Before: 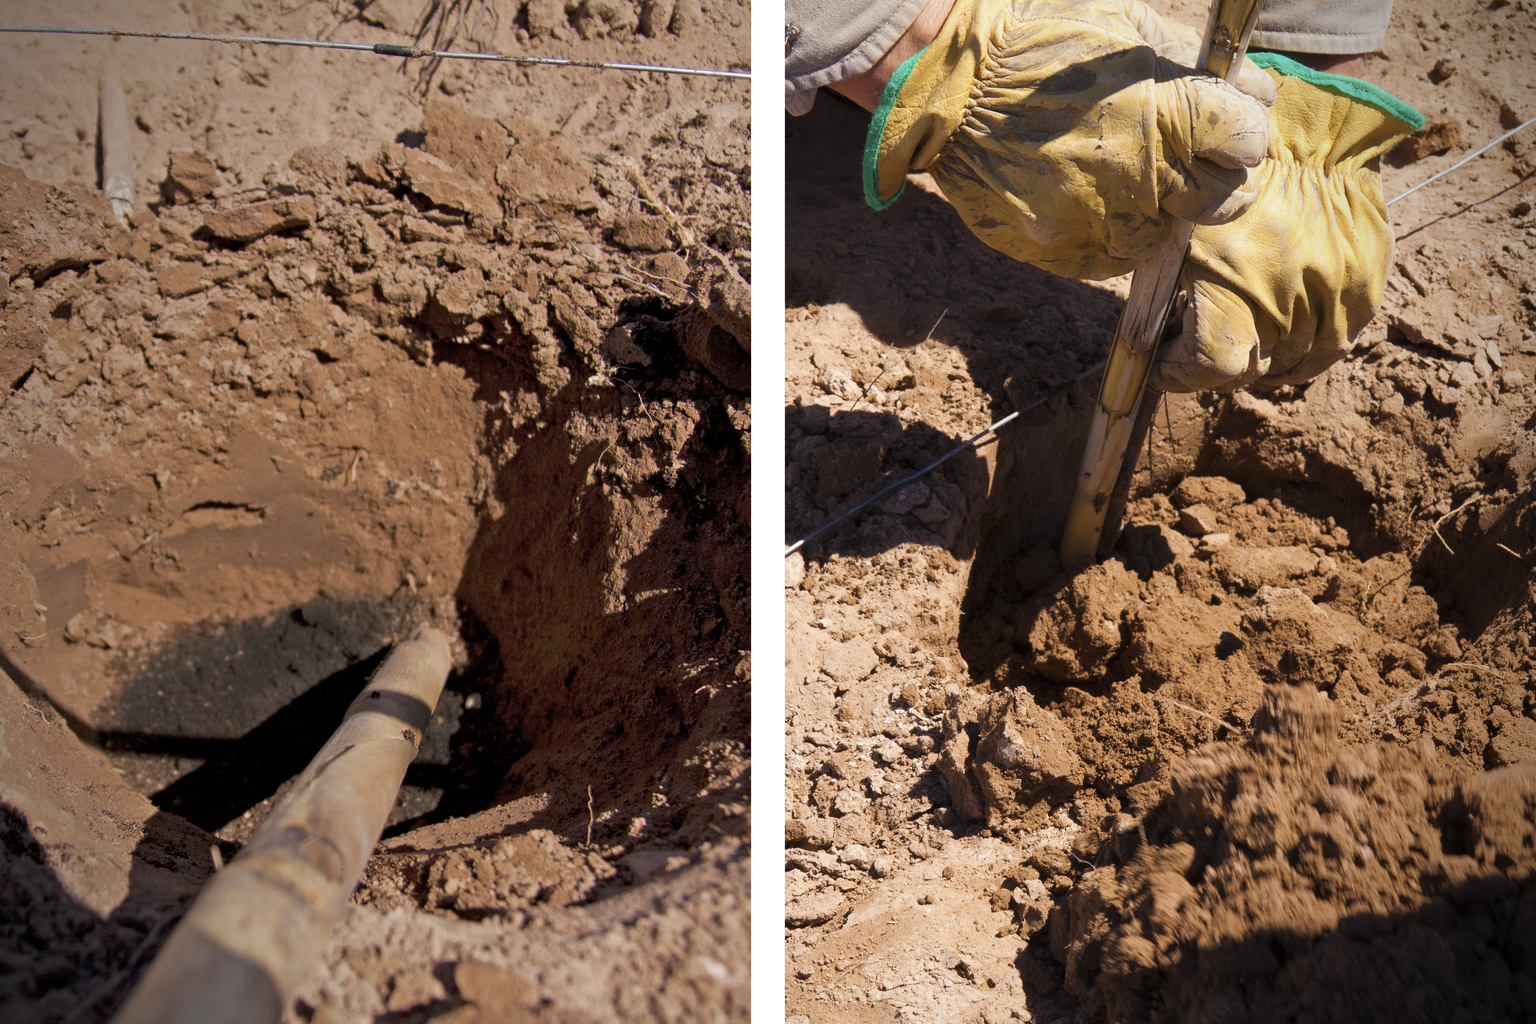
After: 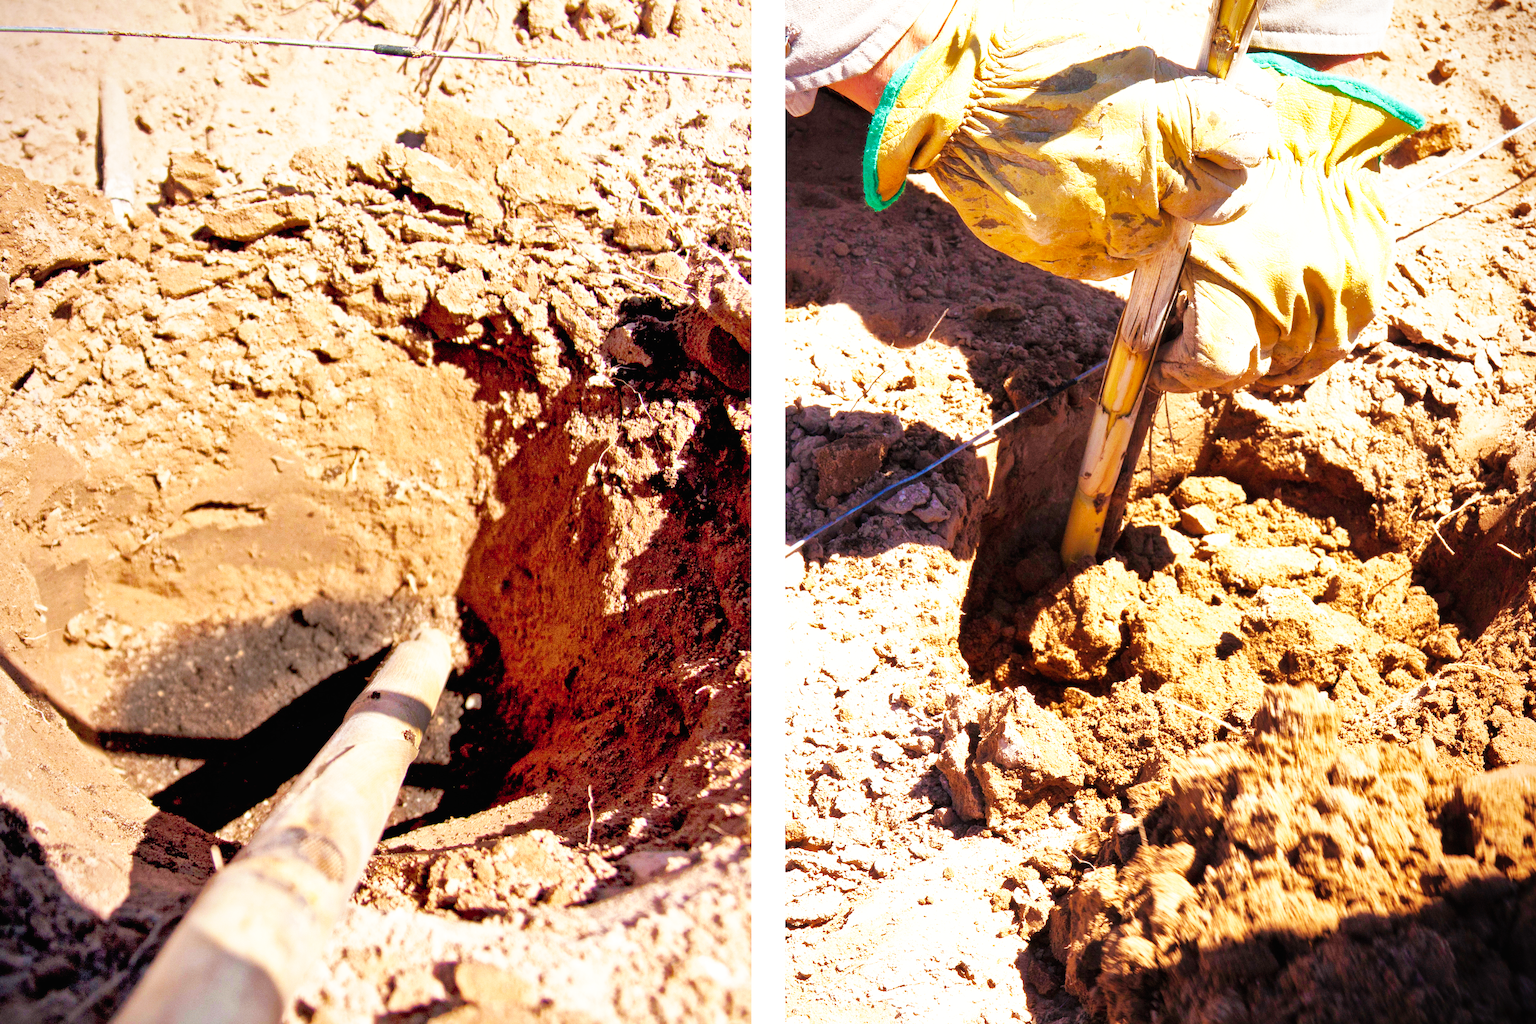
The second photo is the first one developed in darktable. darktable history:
exposure: black level correction 0, exposure 0.7 EV, compensate exposure bias true, compensate highlight preservation false
color correction: highlights a* -0.137, highlights b* 0.137
base curve: curves: ch0 [(0, 0) (0.007, 0.004) (0.027, 0.03) (0.046, 0.07) (0.207, 0.54) (0.442, 0.872) (0.673, 0.972) (1, 1)], preserve colors none
shadows and highlights: on, module defaults
